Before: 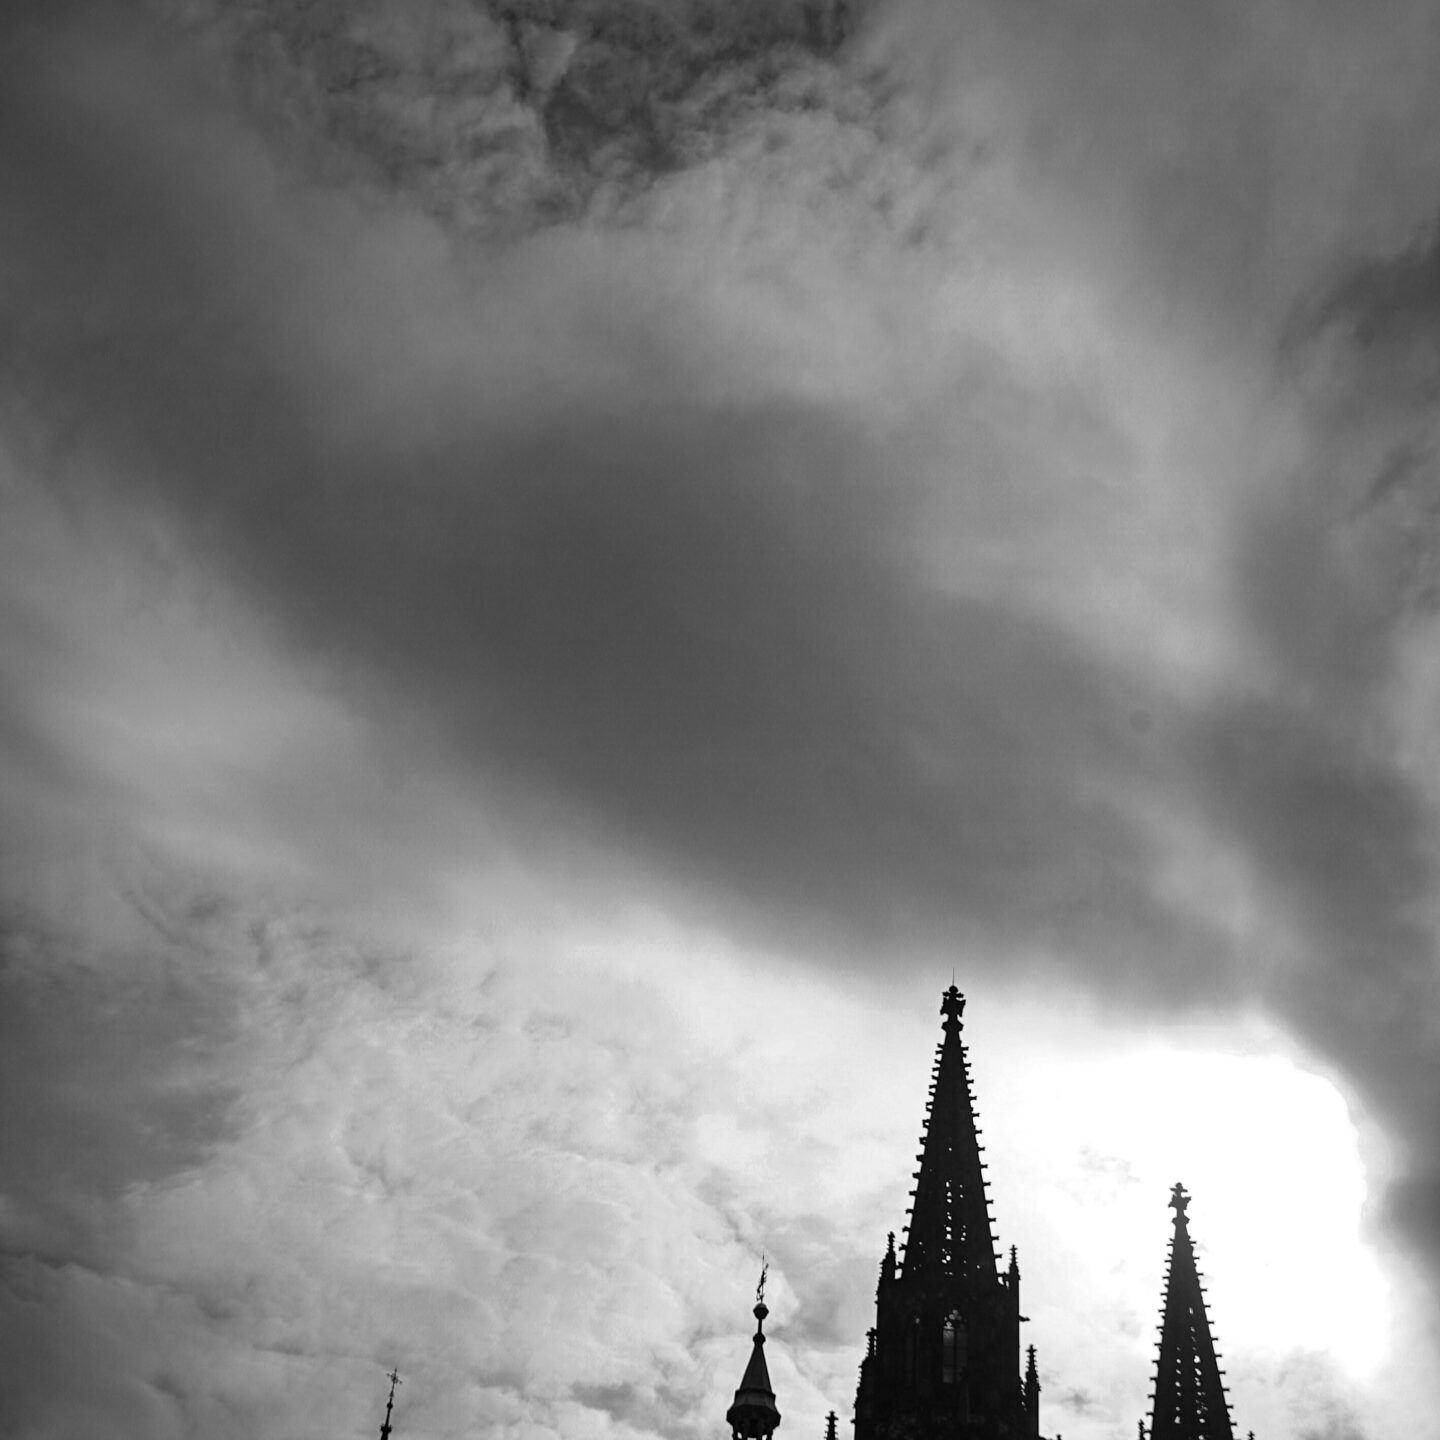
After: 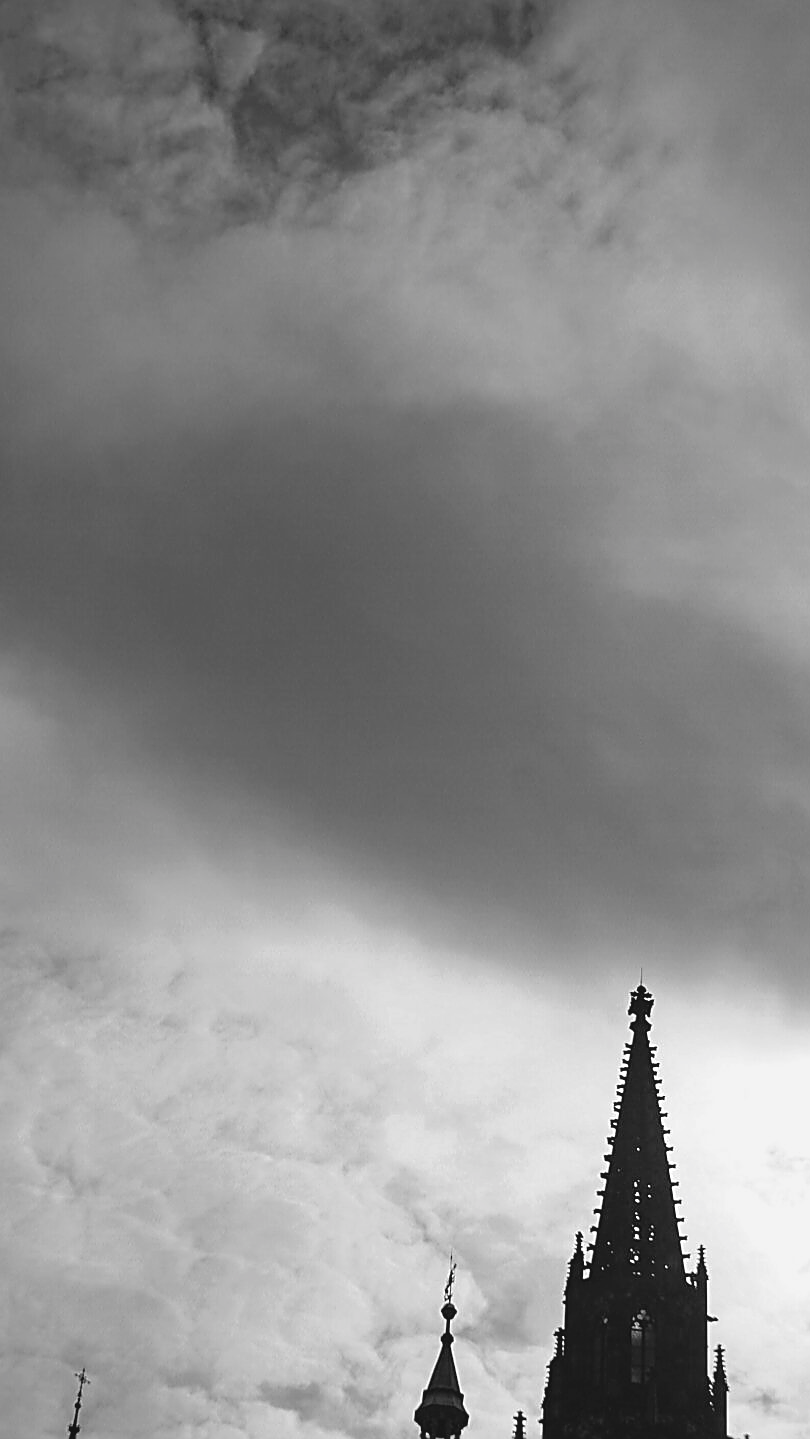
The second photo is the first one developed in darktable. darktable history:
sharpen: radius 1.411, amount 1.244, threshold 0.697
contrast brightness saturation: contrast -0.093, brightness 0.052, saturation 0.077
crop: left 21.697%, right 22.029%, bottom 0.004%
